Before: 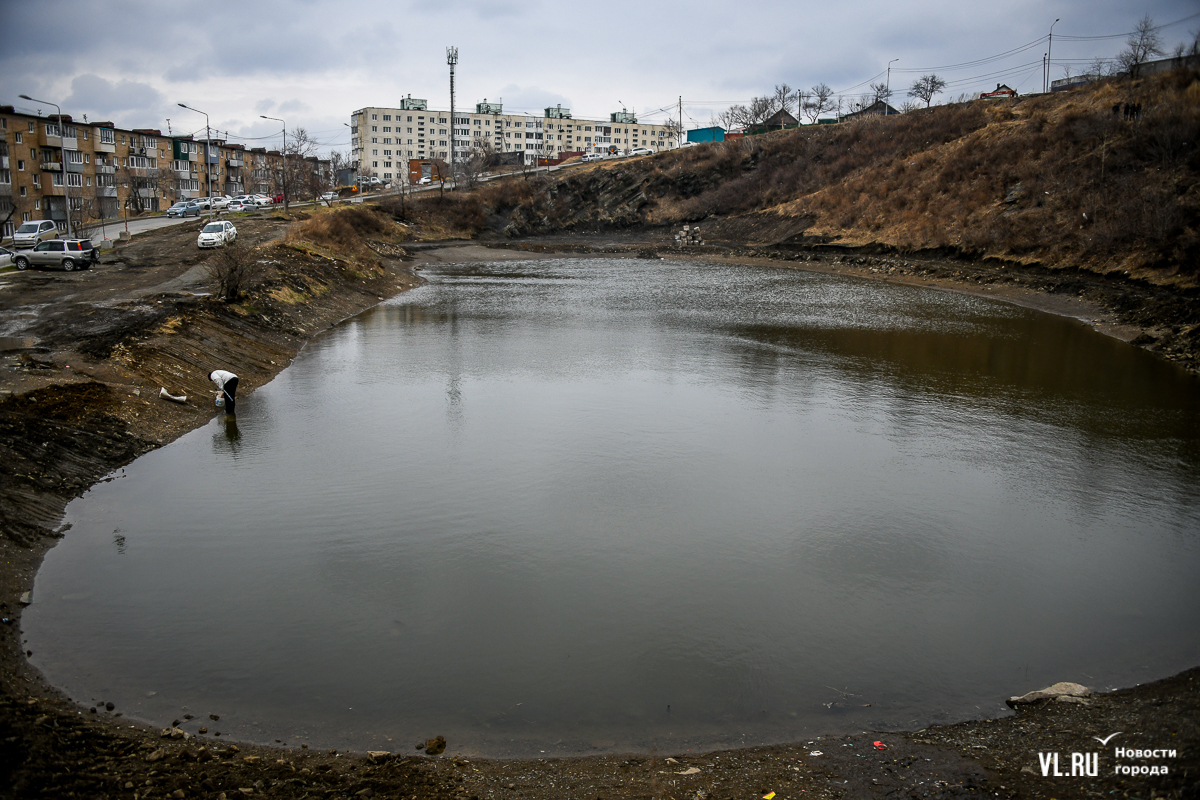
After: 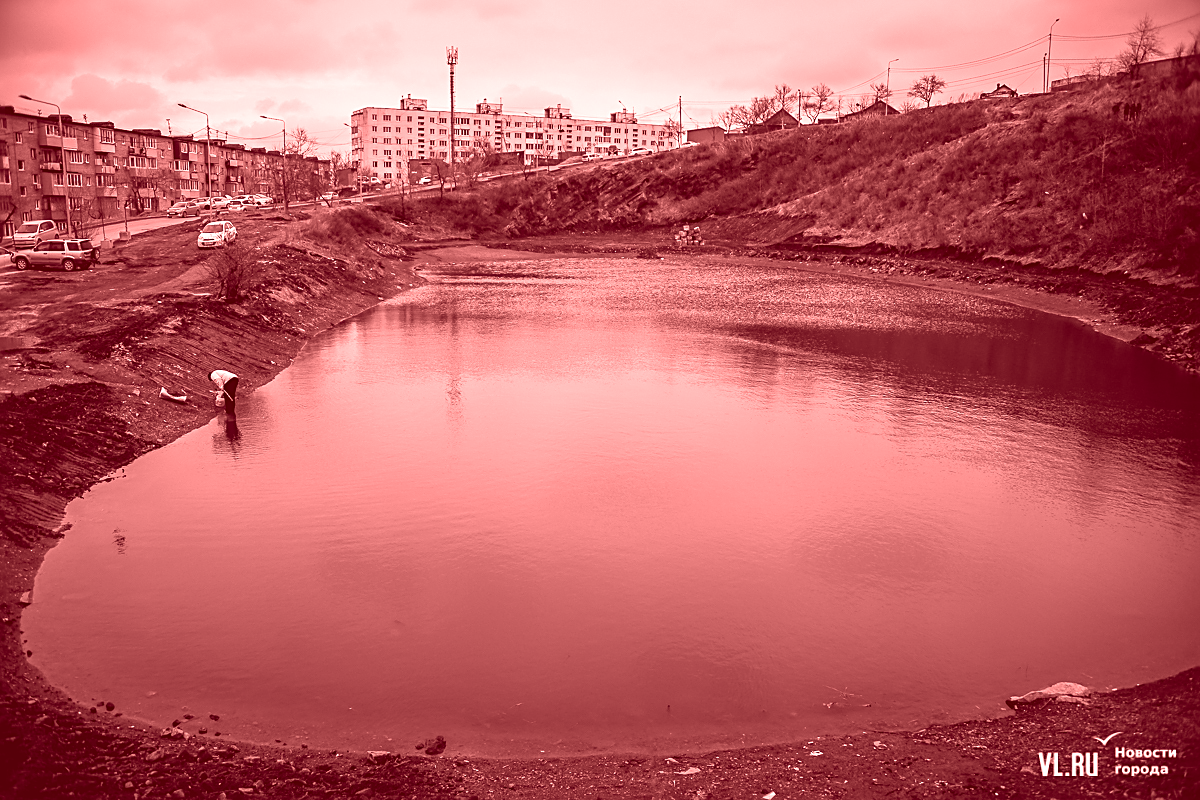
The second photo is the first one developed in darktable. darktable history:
sharpen: on, module defaults
colorize: saturation 60%, source mix 100%
